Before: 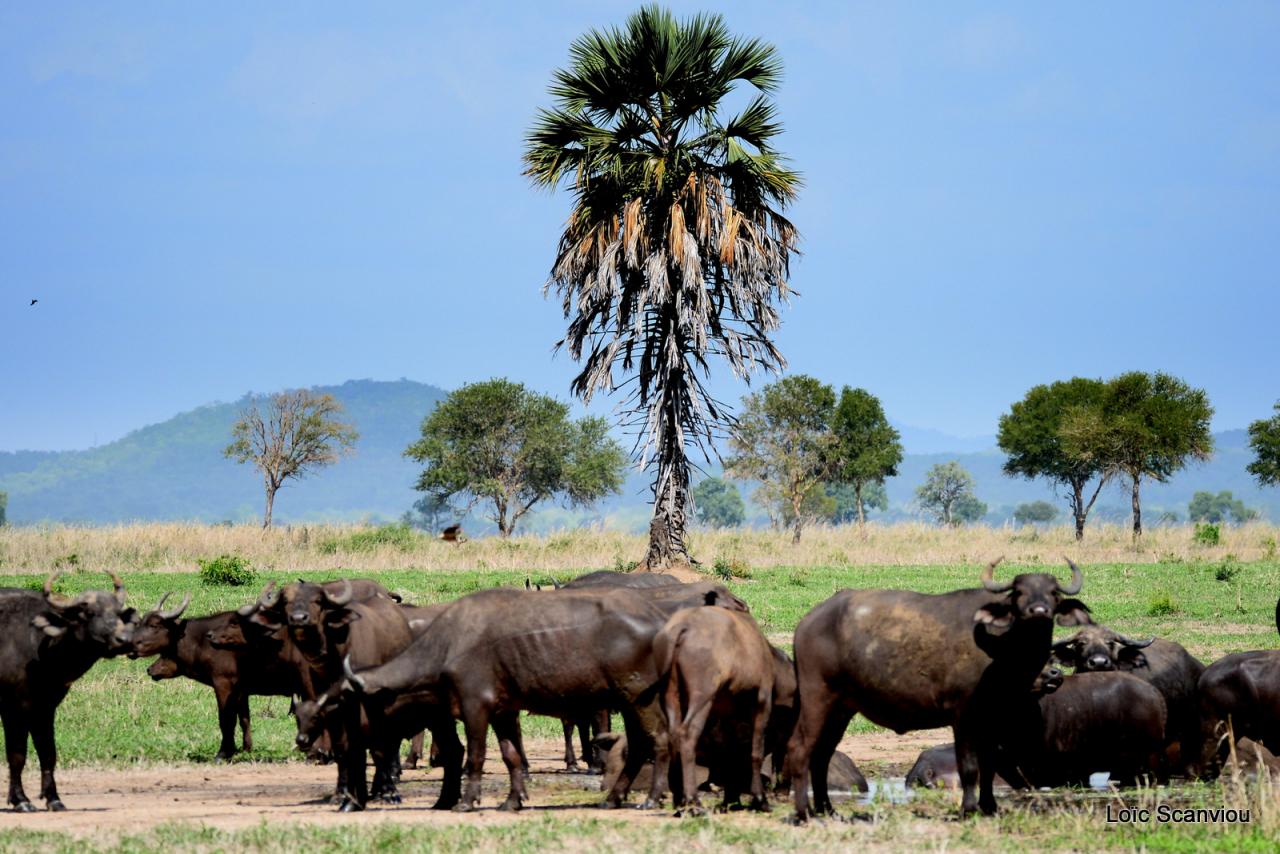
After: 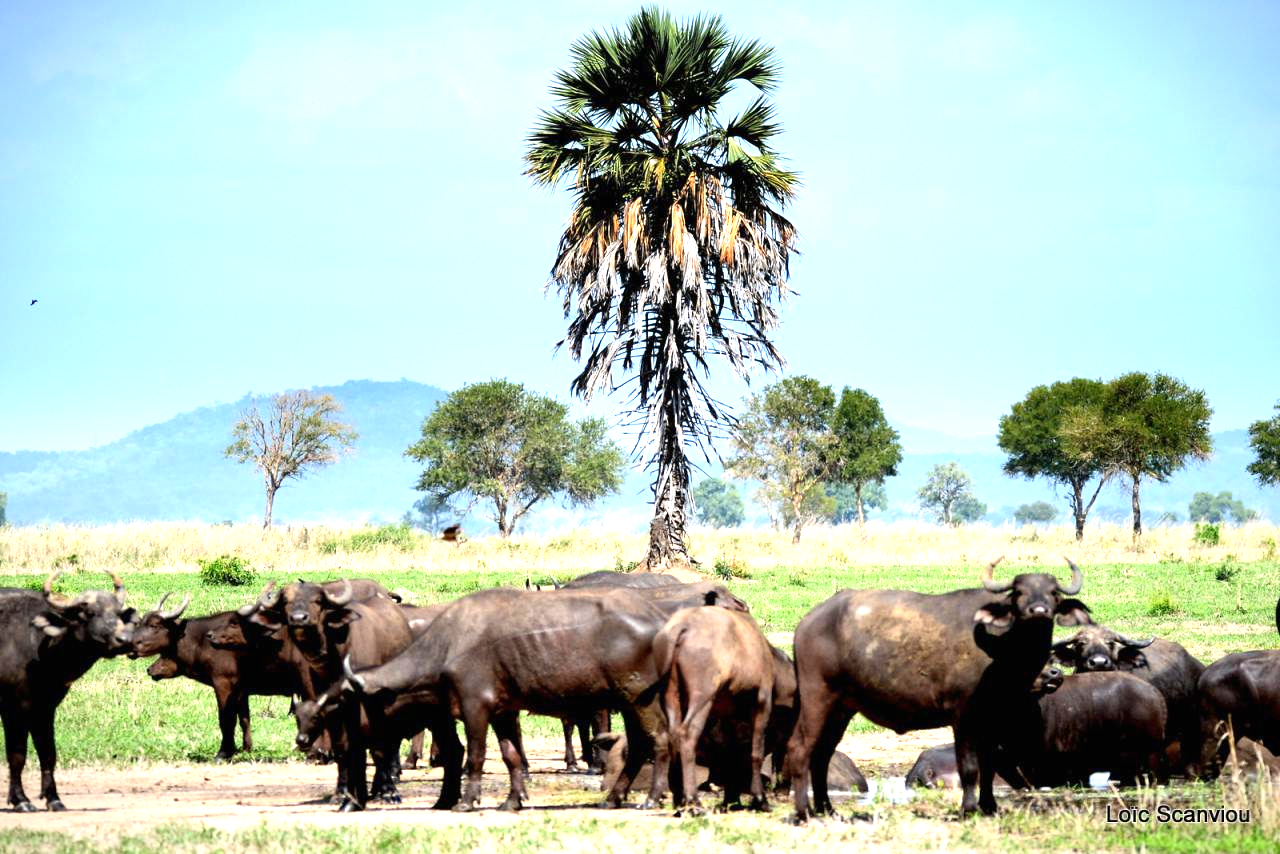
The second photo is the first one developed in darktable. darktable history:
exposure: black level correction 0, exposure 1.199 EV, compensate exposure bias true, compensate highlight preservation false
vignetting: fall-off start 99.24%, fall-off radius 65.27%, brightness -0.6, saturation -0.003, automatic ratio true
